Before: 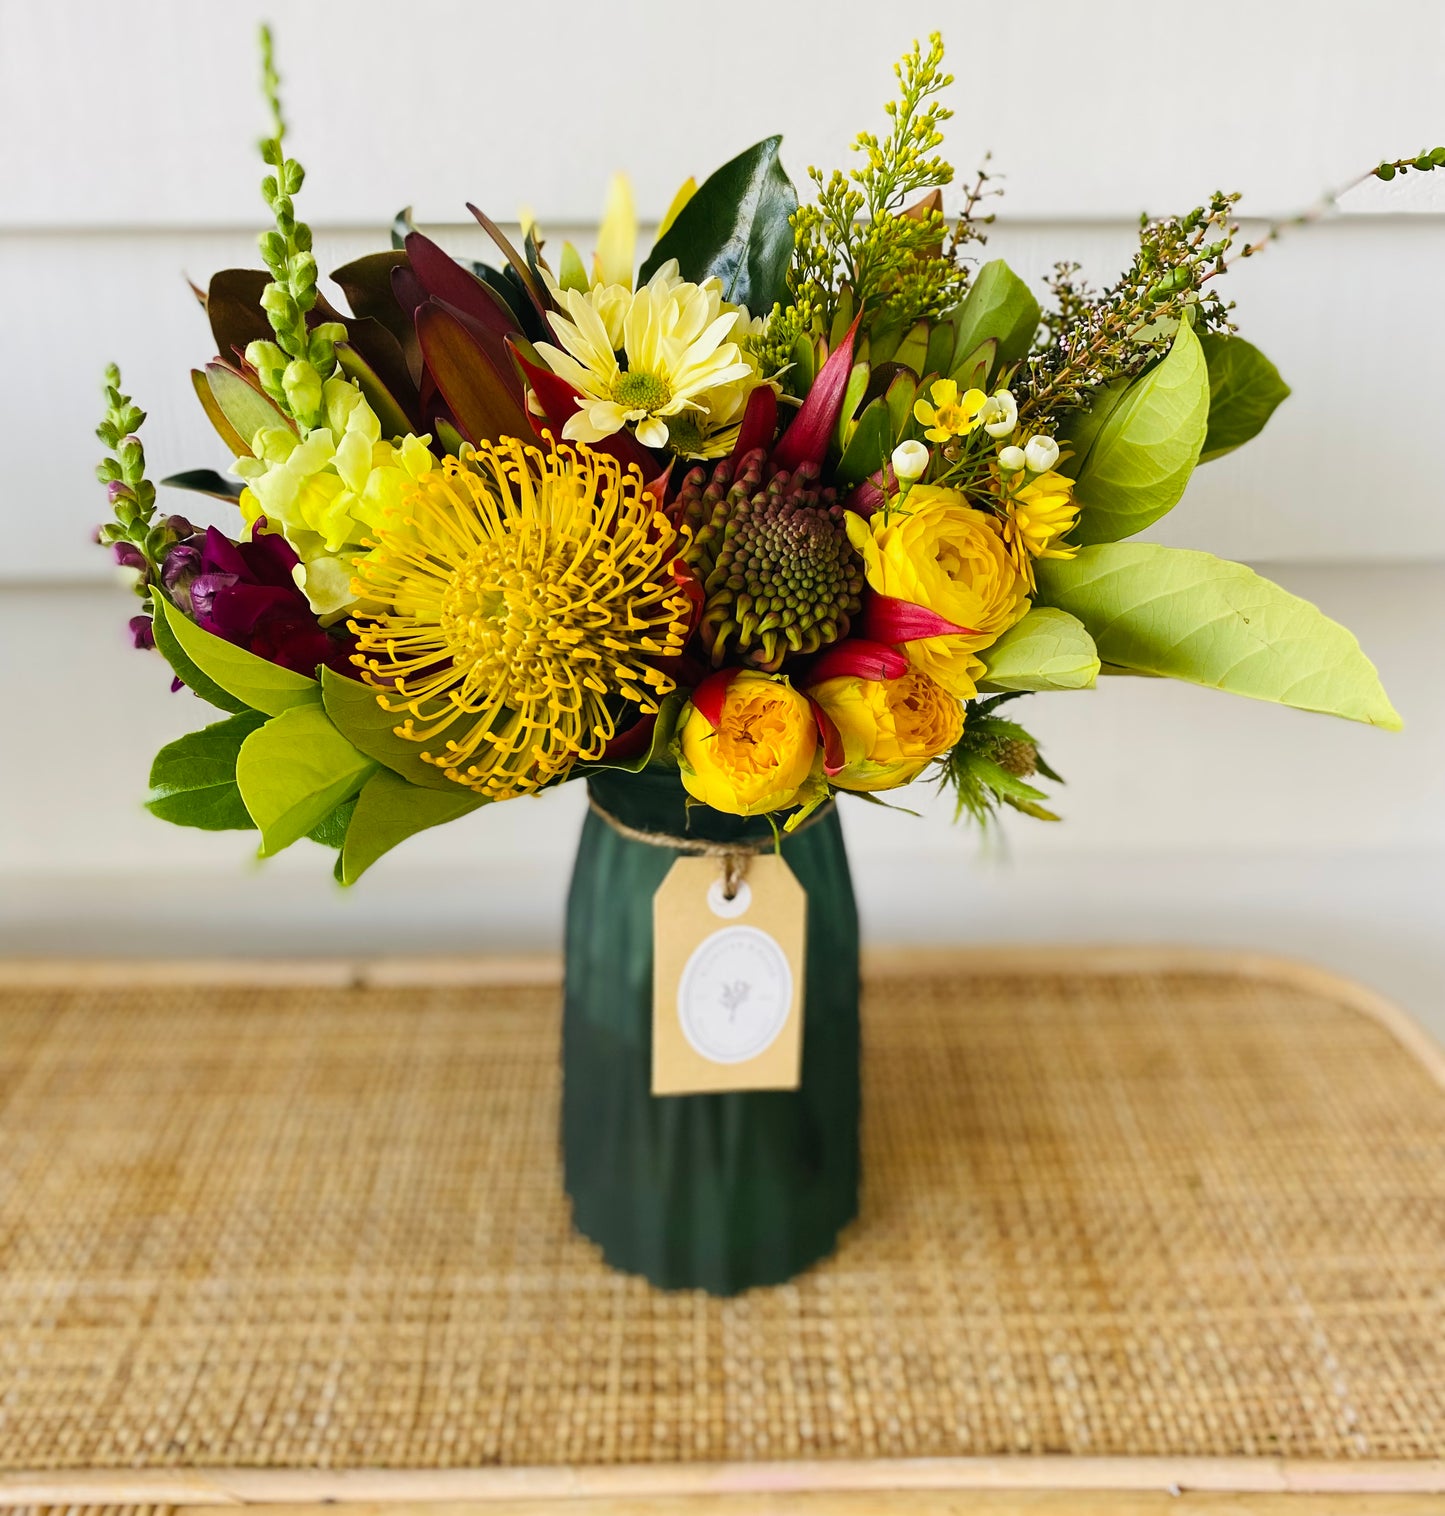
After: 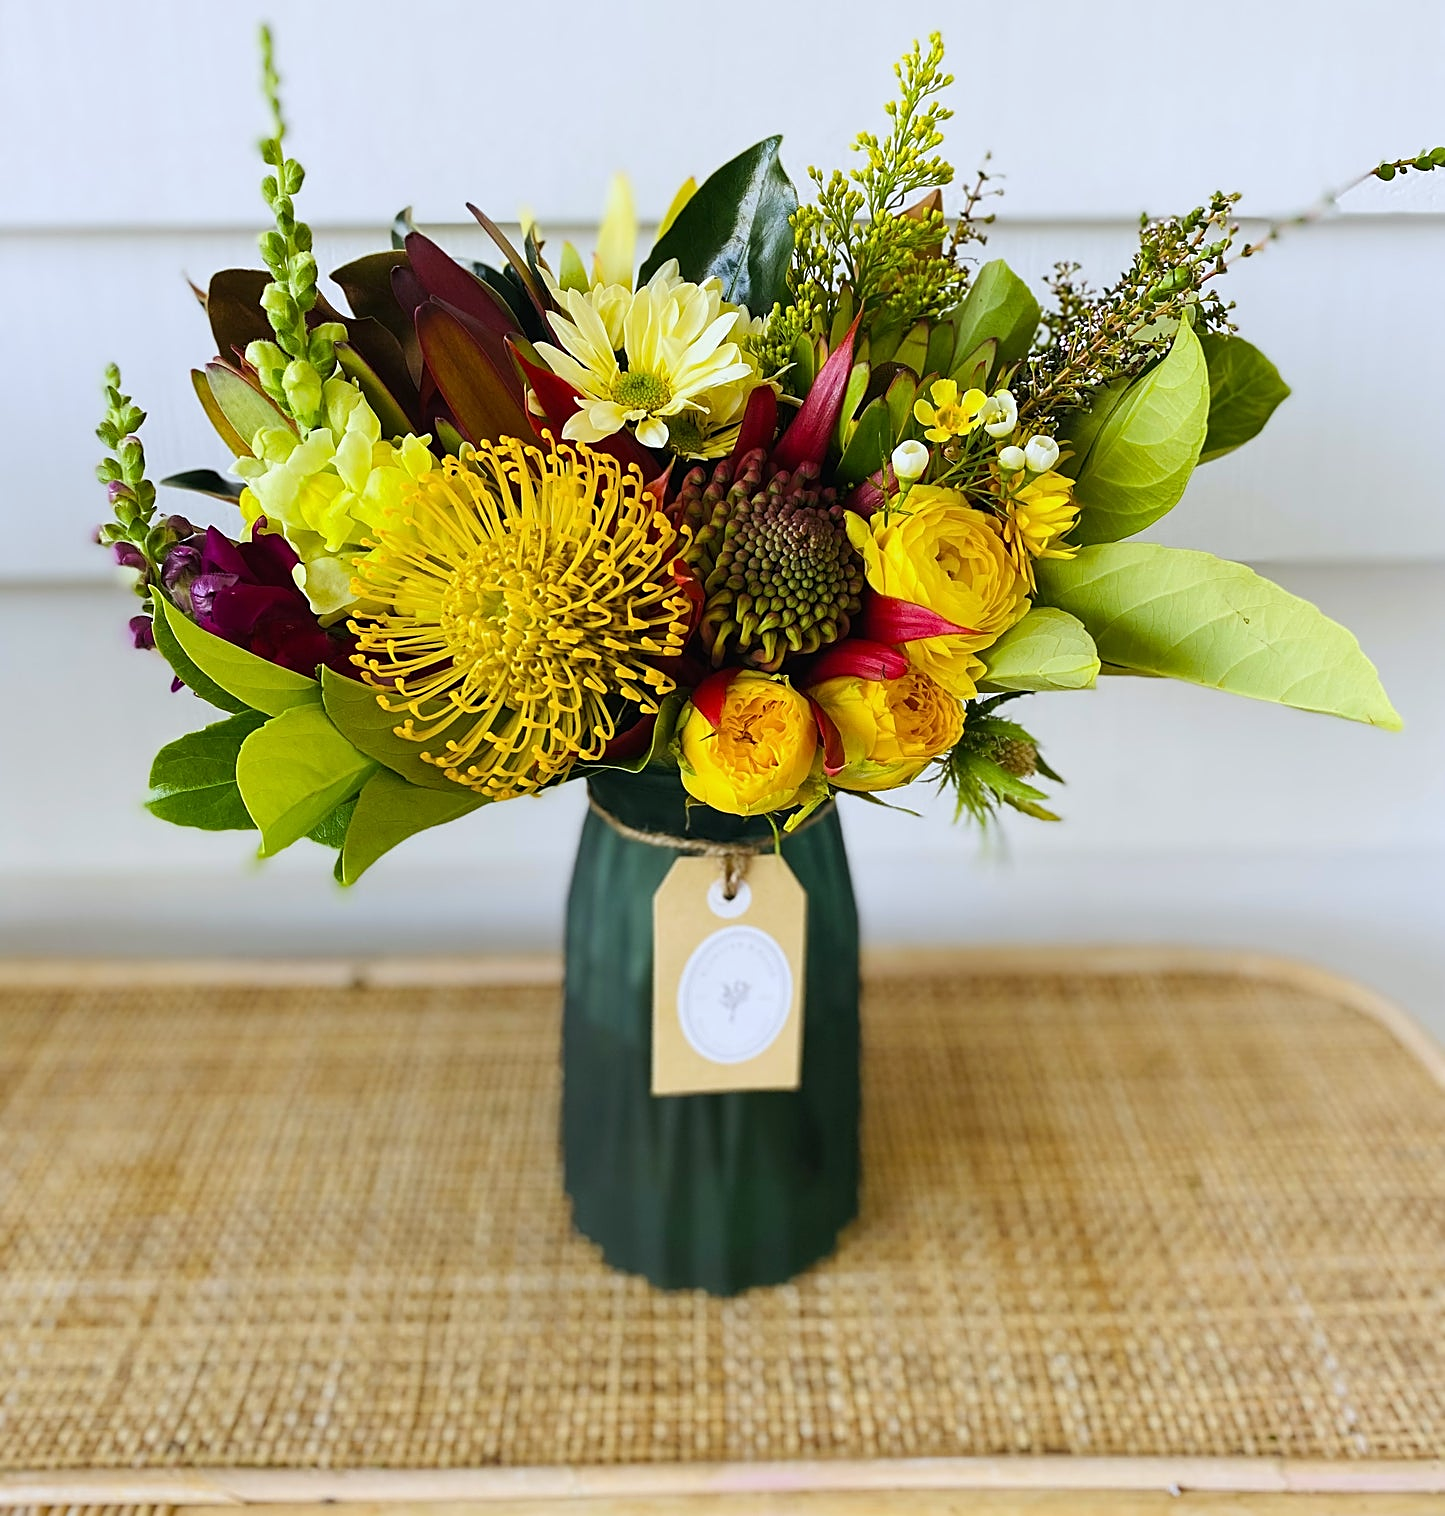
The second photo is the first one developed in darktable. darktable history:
sharpen: on, module defaults
white balance: red 0.954, blue 1.079
